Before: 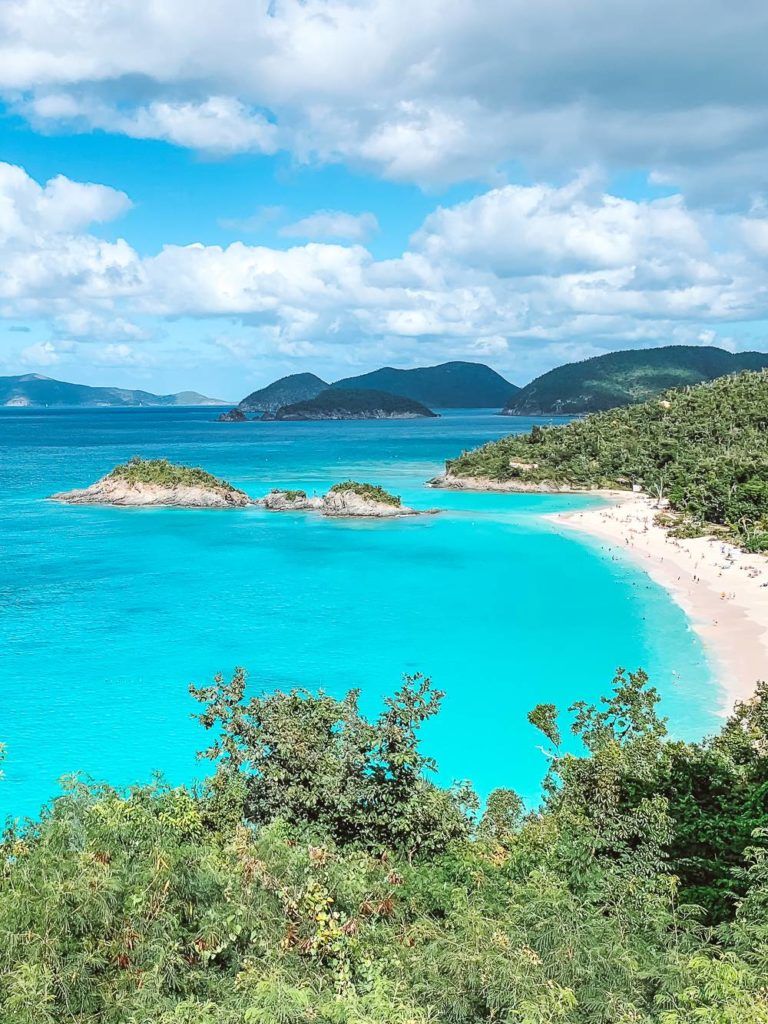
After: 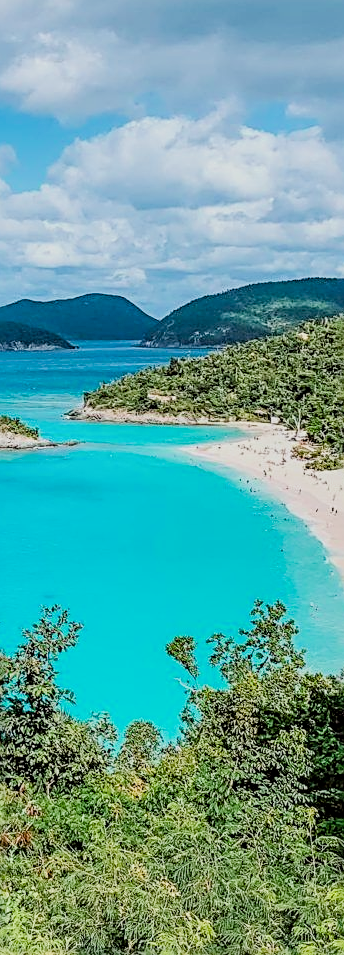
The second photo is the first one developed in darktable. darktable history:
color balance rgb: perceptual saturation grading › global saturation 19.712%, global vibrance 5.961%
filmic rgb: black relative exposure -7.65 EV, white relative exposure 4.56 EV, hardness 3.61, iterations of high-quality reconstruction 0
exposure: black level correction 0.008, exposure 0.103 EV, compensate highlight preservation false
sharpen: radius 2.531, amount 0.623
crop: left 47.204%, top 6.686%, right 7.911%
local contrast: on, module defaults
